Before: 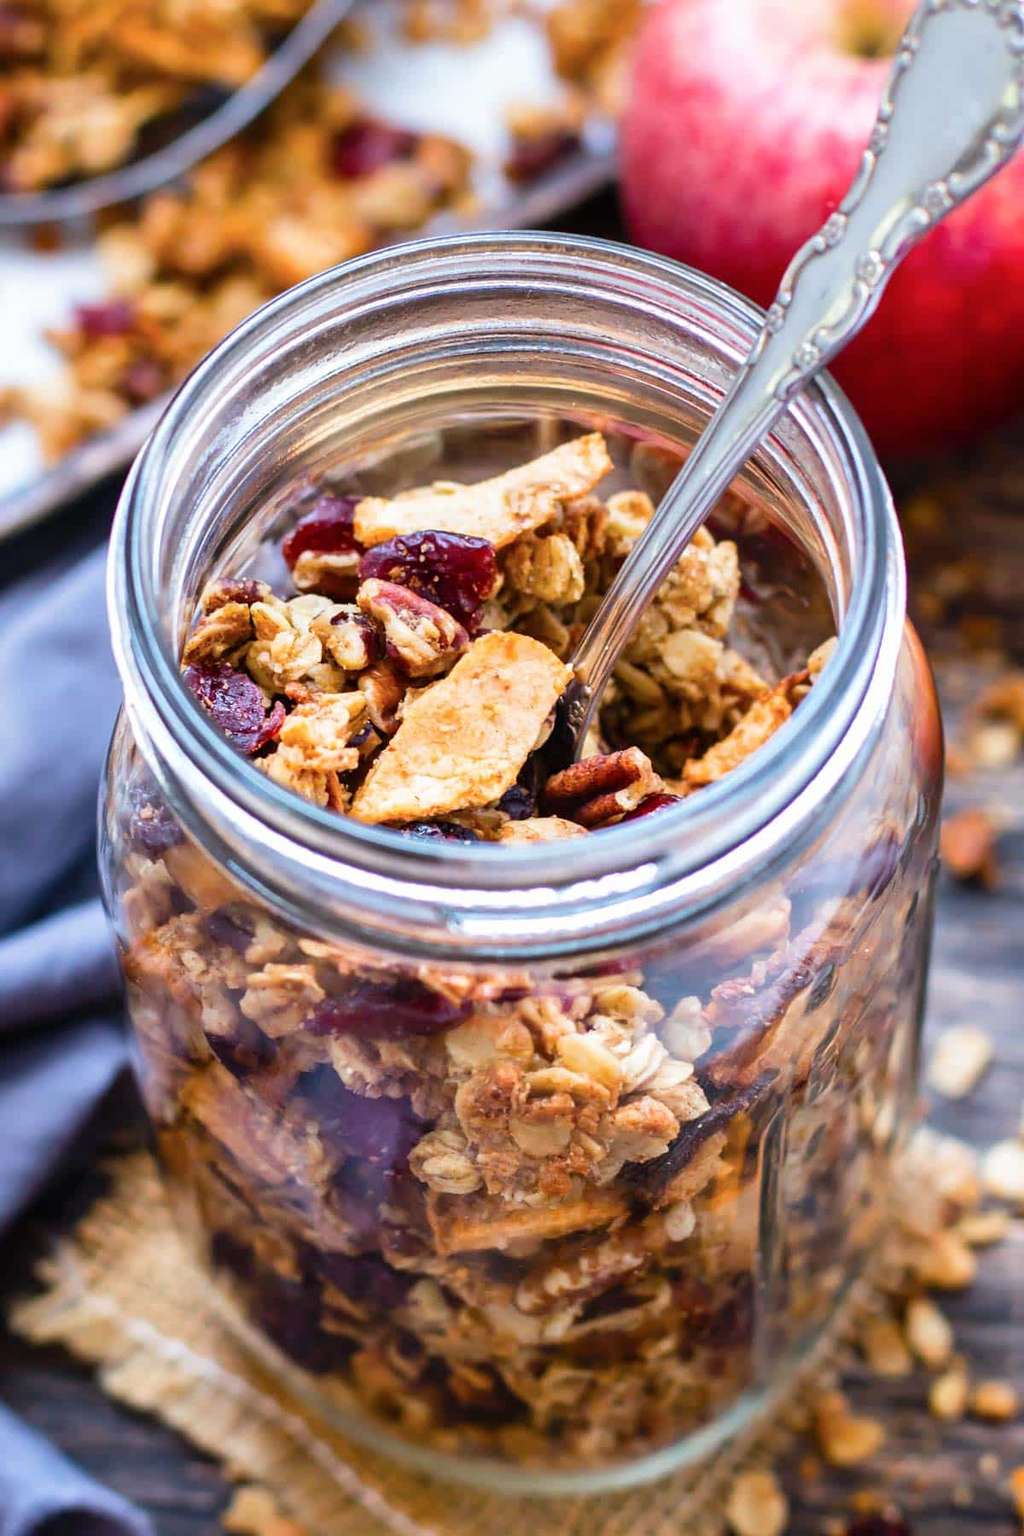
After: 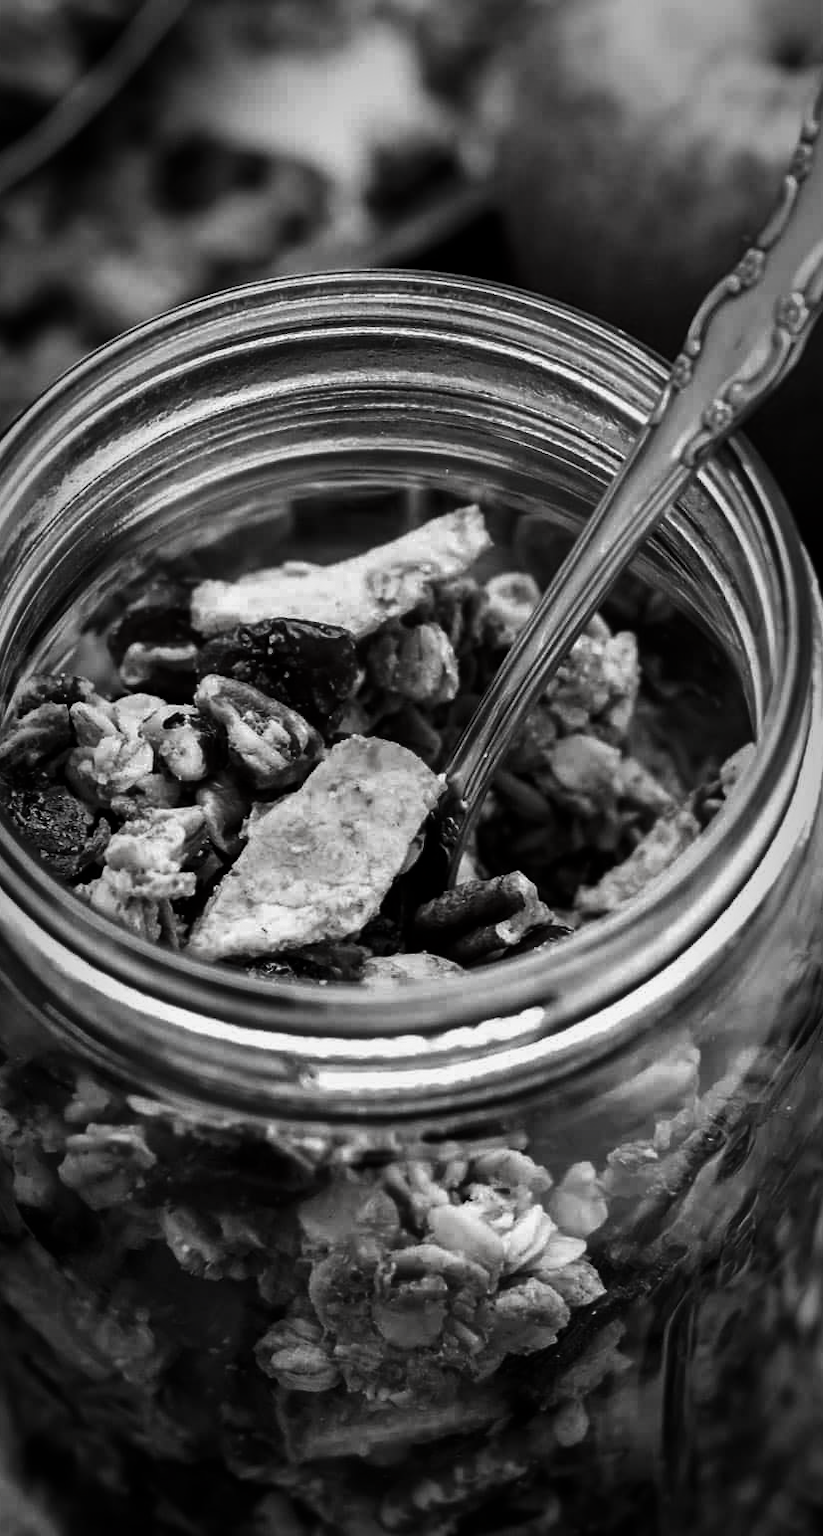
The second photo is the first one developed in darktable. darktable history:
vignetting: fall-off start 65.94%, fall-off radius 39.72%, automatic ratio true, width/height ratio 0.668
crop: left 18.646%, right 12.295%, bottom 14.214%
contrast brightness saturation: contrast -0.027, brightness -0.603, saturation -0.984
shadows and highlights: shadows -21.99, highlights 98.94, soften with gaussian
